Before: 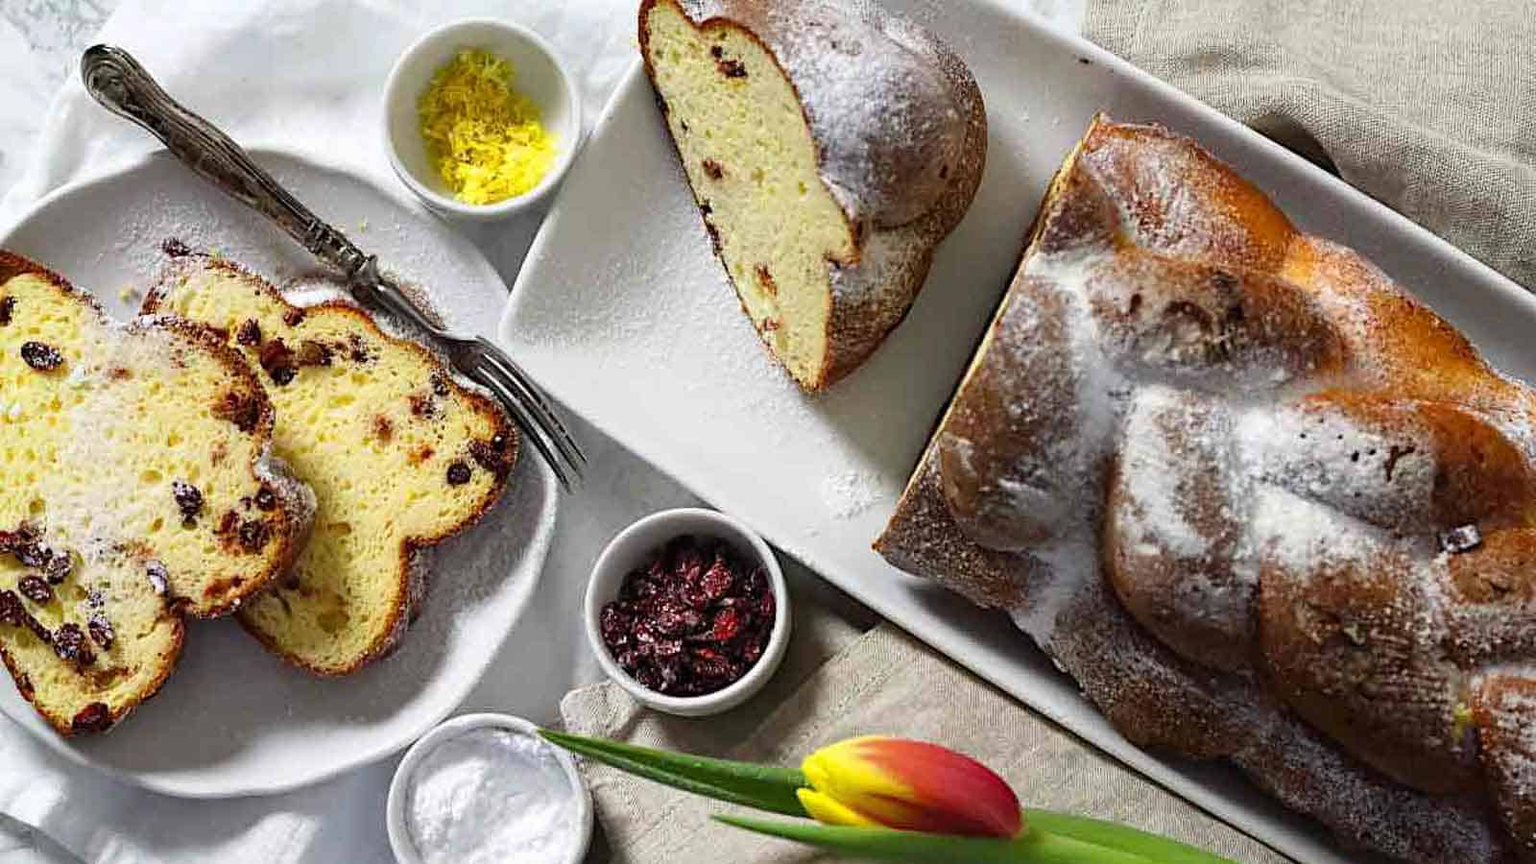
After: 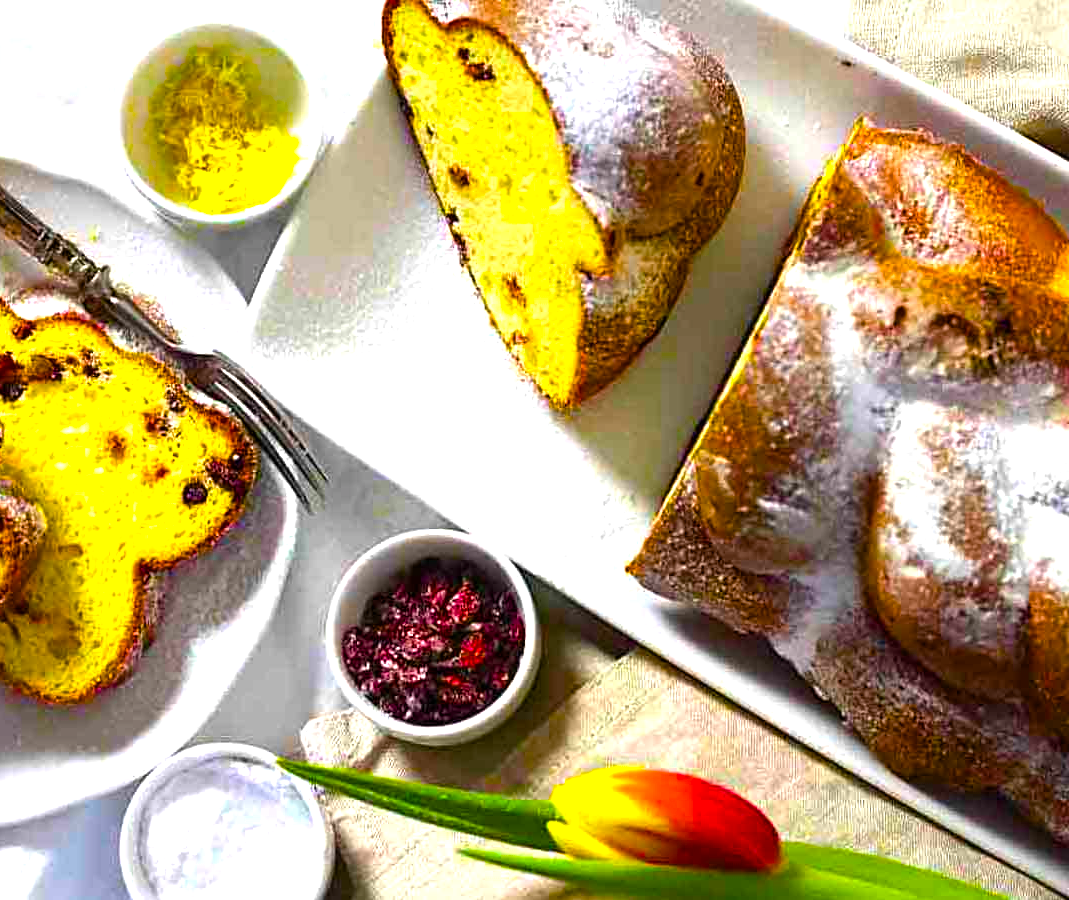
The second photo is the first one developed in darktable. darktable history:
color balance rgb: linear chroma grading › global chroma 42%, perceptual saturation grading › global saturation 42%, perceptual brilliance grading › global brilliance 25%, global vibrance 33%
crop and rotate: left 17.732%, right 15.423%
